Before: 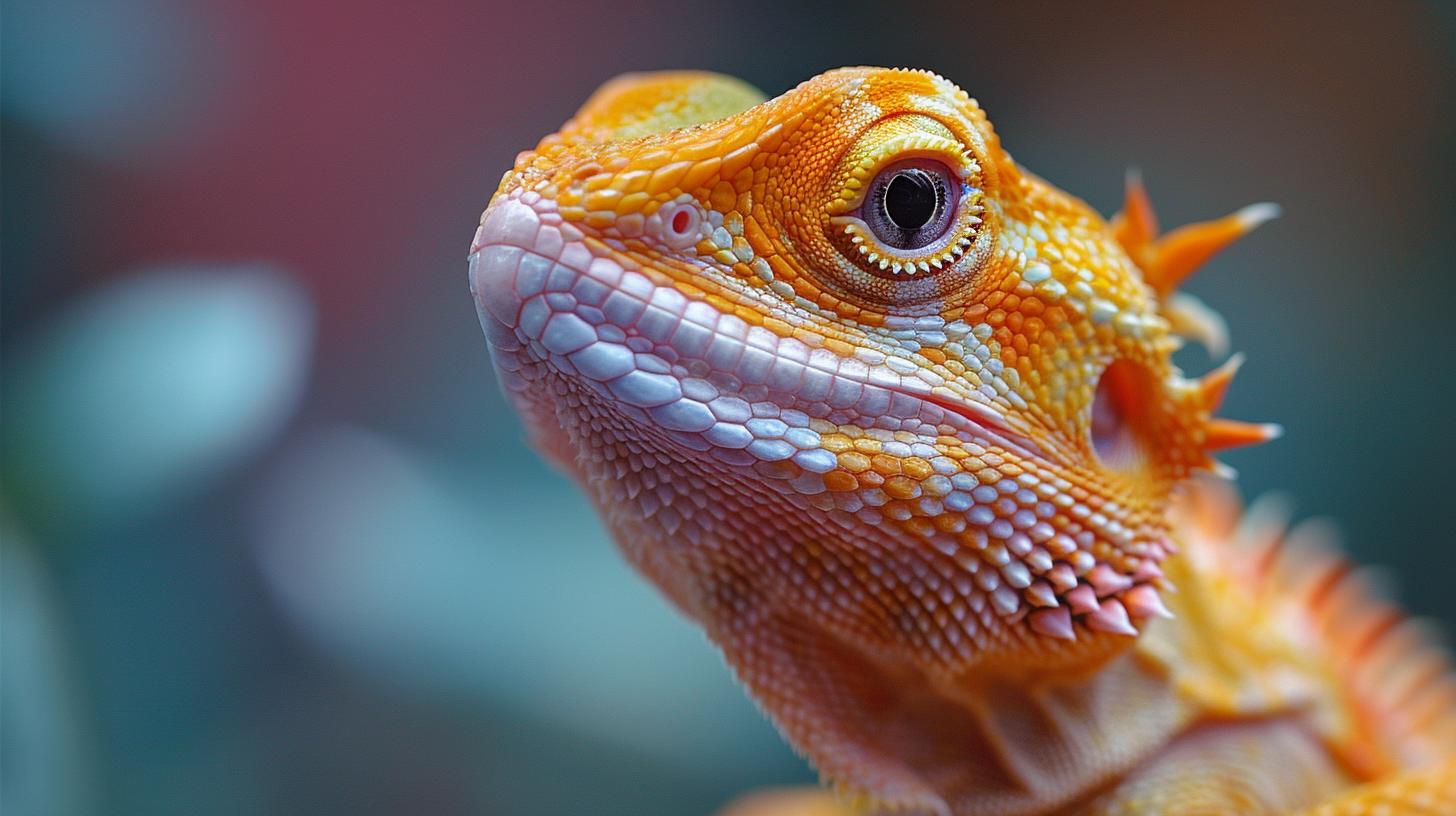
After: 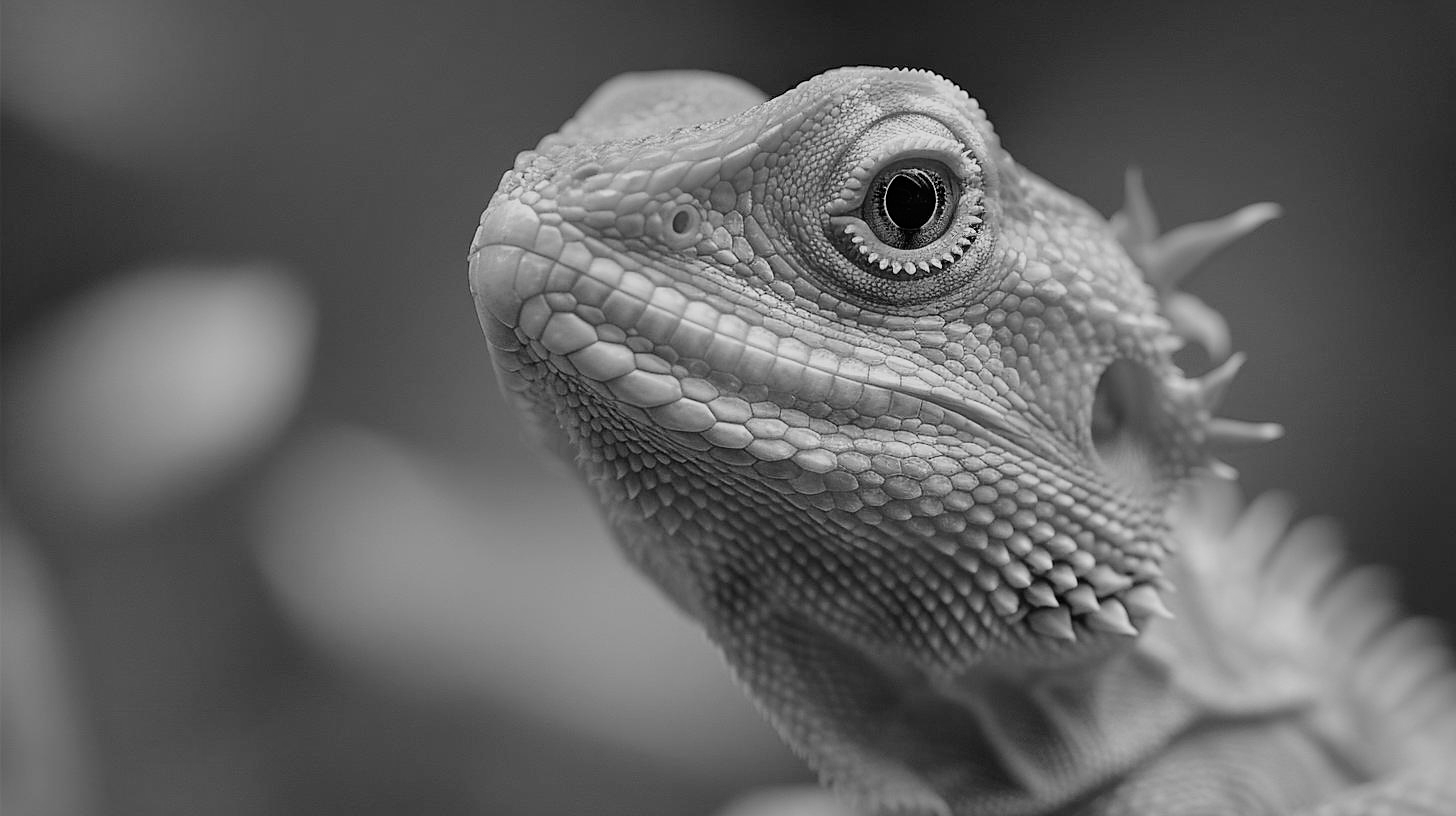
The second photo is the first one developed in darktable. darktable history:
contrast brightness saturation: saturation -1
filmic rgb: hardness 4.17
sharpen: radius 1, threshold 1
